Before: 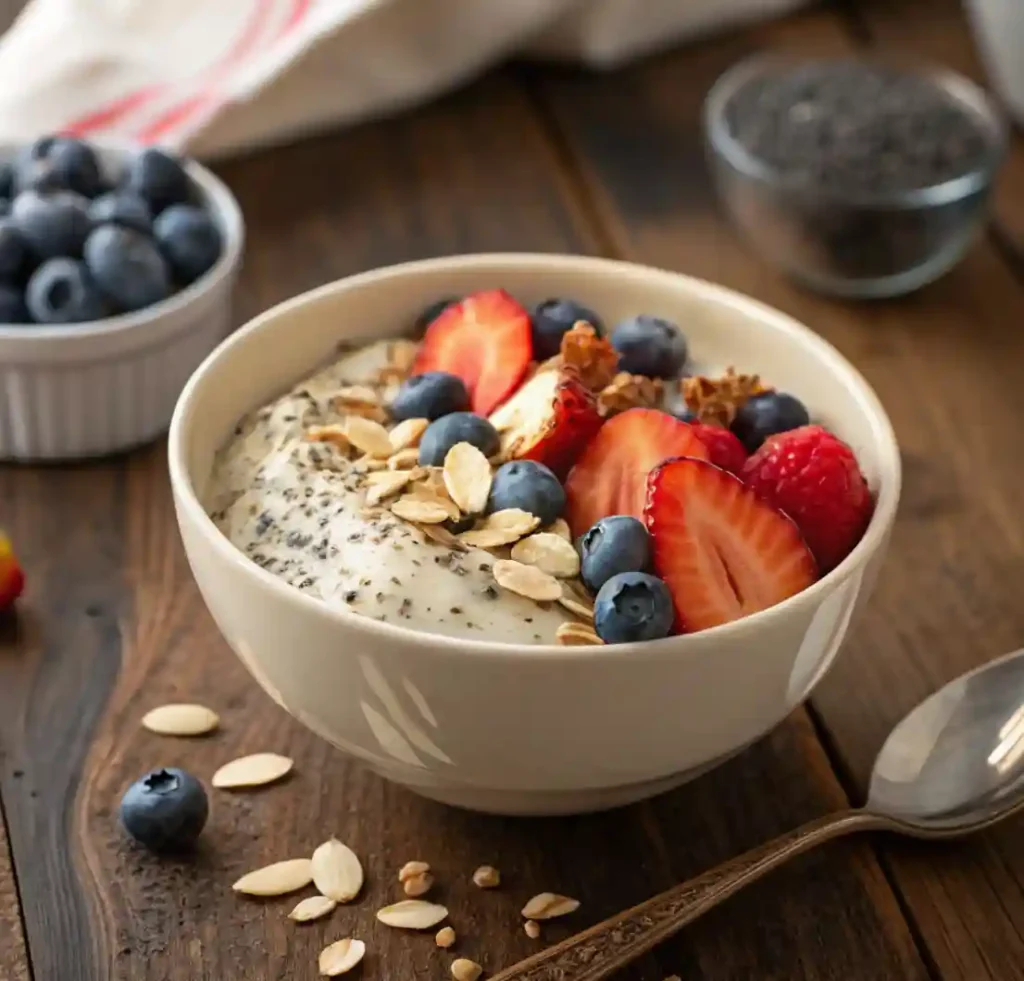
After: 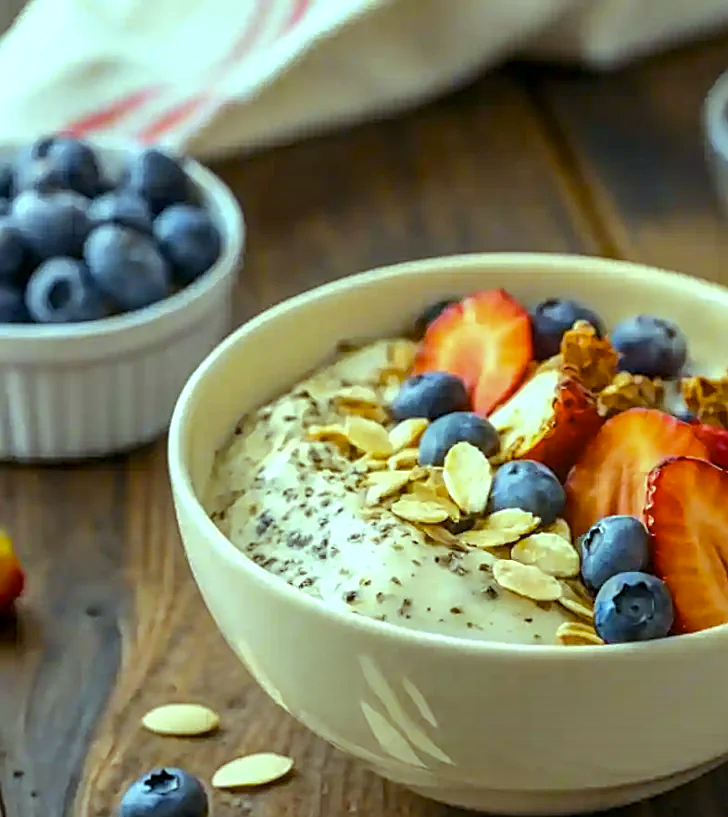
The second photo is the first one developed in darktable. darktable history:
crop: right 28.885%, bottom 16.626%
color balance rgb: perceptual saturation grading › global saturation 25%, perceptual brilliance grading › mid-tones 10%, perceptual brilliance grading › shadows 15%, global vibrance 20%
color balance: mode lift, gamma, gain (sRGB), lift [0.997, 0.979, 1.021, 1.011], gamma [1, 1.084, 0.916, 0.998], gain [1, 0.87, 1.13, 1.101], contrast 4.55%, contrast fulcrum 38.24%, output saturation 104.09%
shadows and highlights: shadows 37.27, highlights -28.18, soften with gaussian
sharpen: amount 0.575
local contrast: on, module defaults
color contrast: green-magenta contrast 0.8, blue-yellow contrast 1.1, unbound 0
